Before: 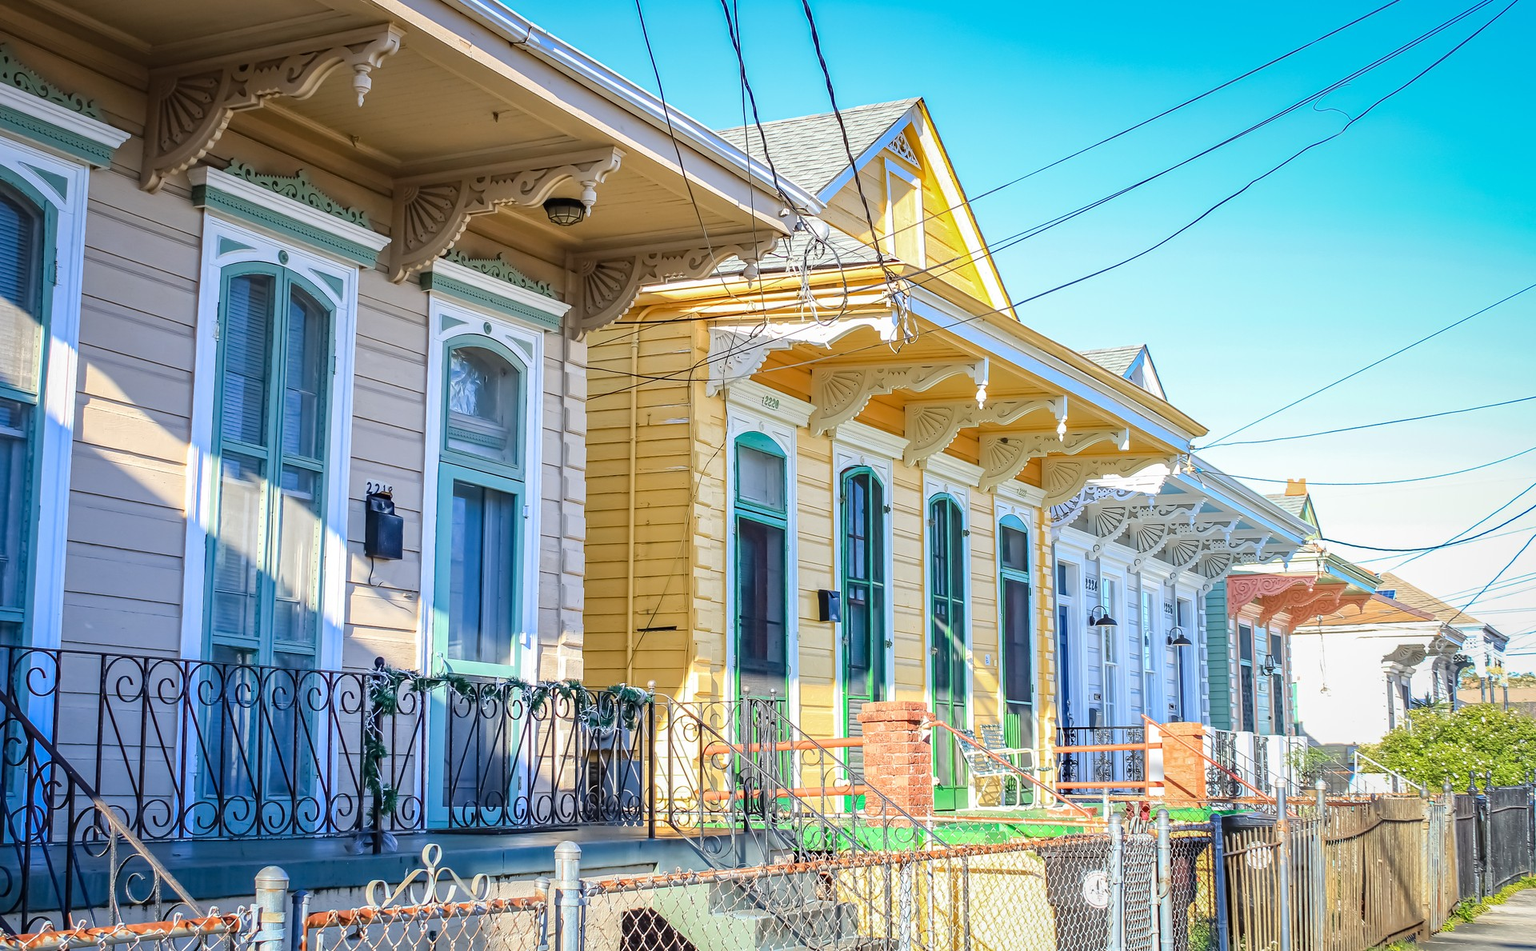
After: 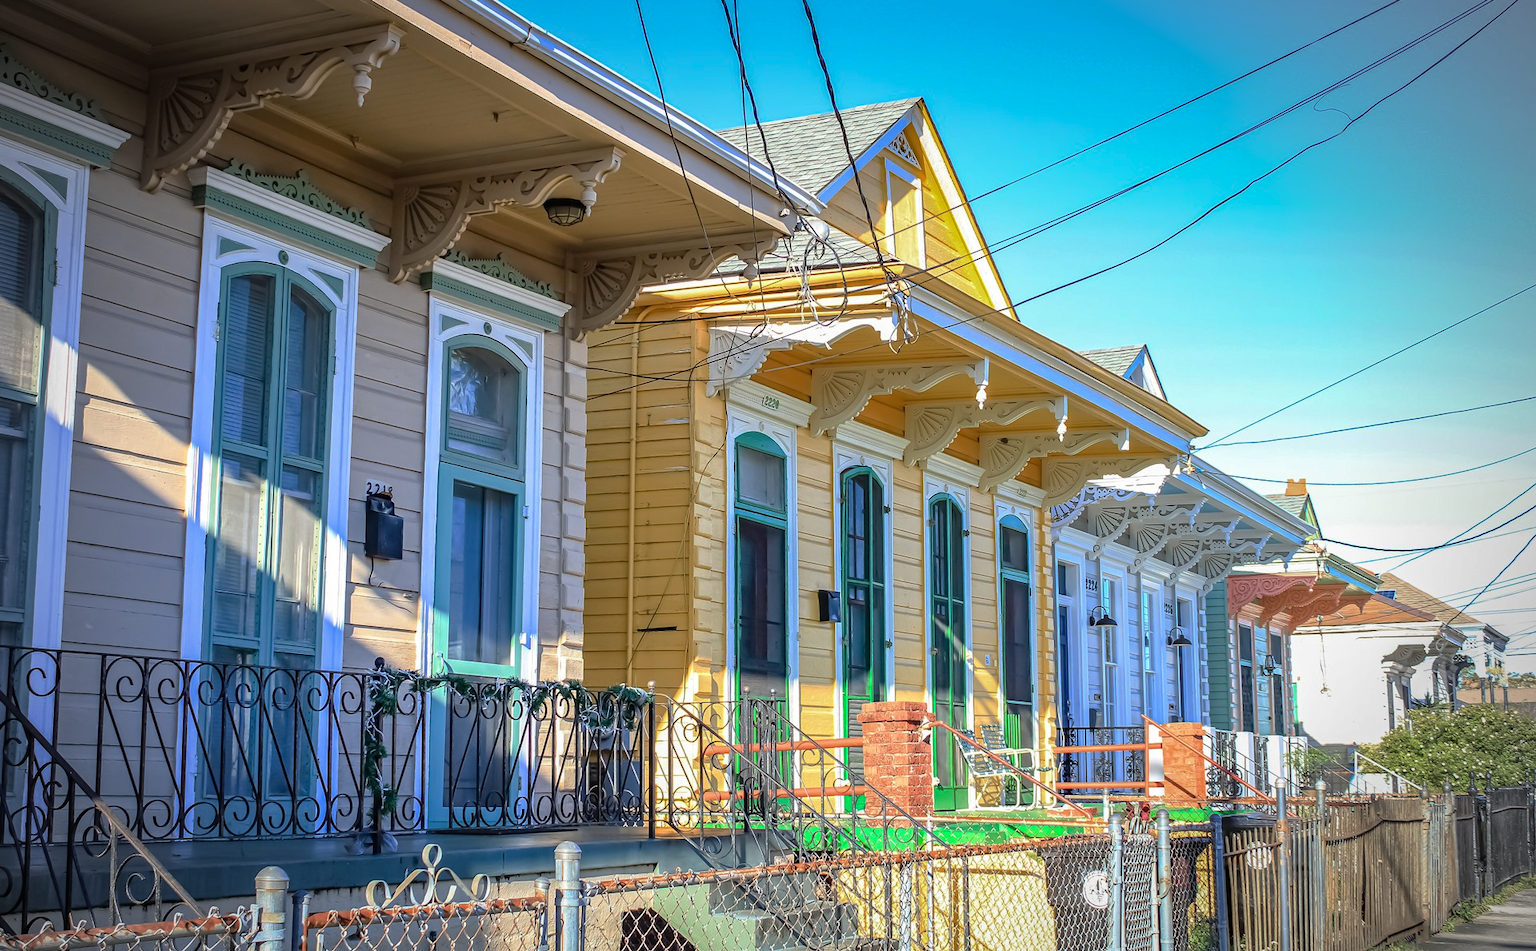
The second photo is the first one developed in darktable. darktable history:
base curve: curves: ch0 [(0, 0) (0.595, 0.418) (1, 1)], preserve colors none
vignetting: fall-off start 75.07%, brightness -0.451, saturation -0.686, width/height ratio 1.076
